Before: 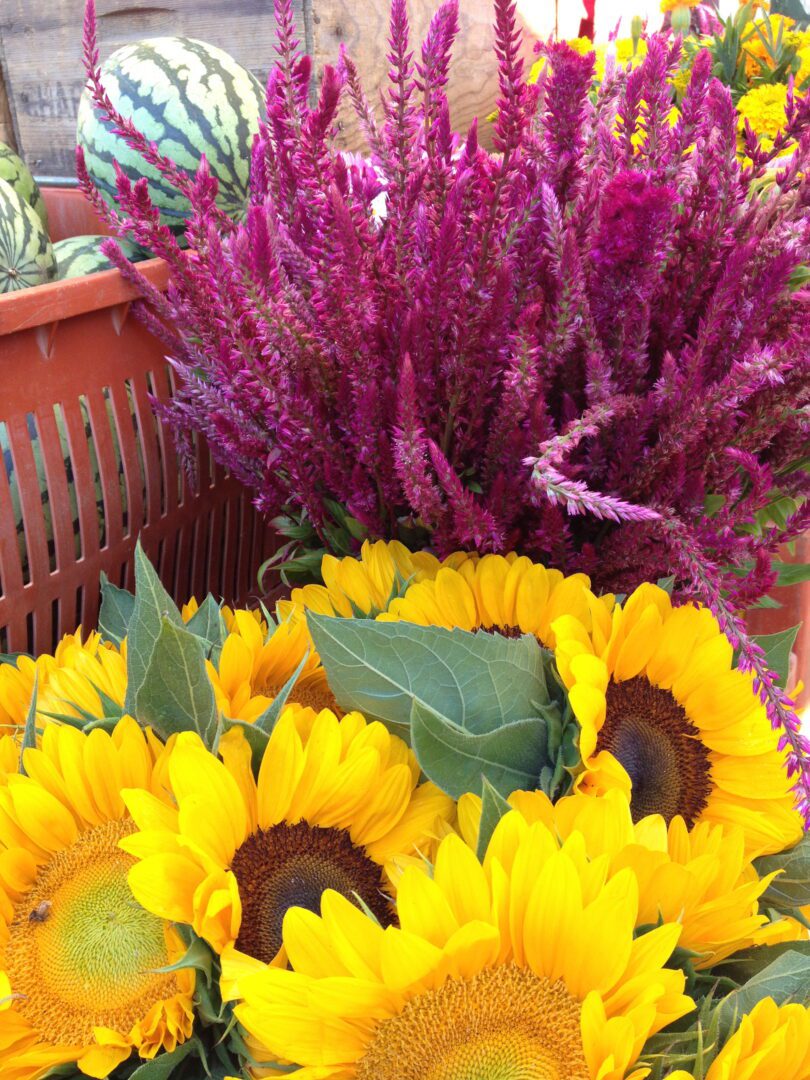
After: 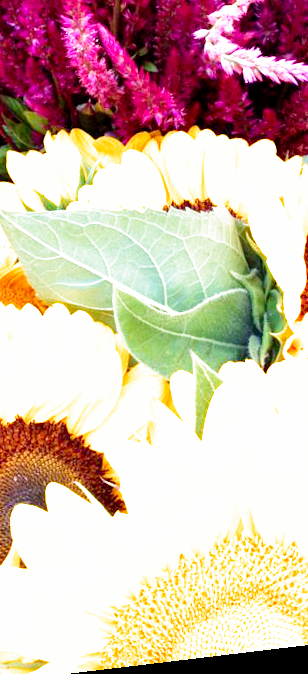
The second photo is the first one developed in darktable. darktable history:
crop: left 40.878%, top 39.176%, right 25.993%, bottom 3.081%
rotate and perspective: rotation -6.83°, automatic cropping off
exposure: black level correction 0.001, exposure 0.5 EV, compensate exposure bias true, compensate highlight preservation false
filmic rgb: middle gray luminance 8.8%, black relative exposure -6.3 EV, white relative exposure 2.7 EV, threshold 6 EV, target black luminance 0%, hardness 4.74, latitude 73.47%, contrast 1.332, shadows ↔ highlights balance 10.13%, add noise in highlights 0, preserve chrominance no, color science v3 (2019), use custom middle-gray values true, iterations of high-quality reconstruction 0, contrast in highlights soft, enable highlight reconstruction true
